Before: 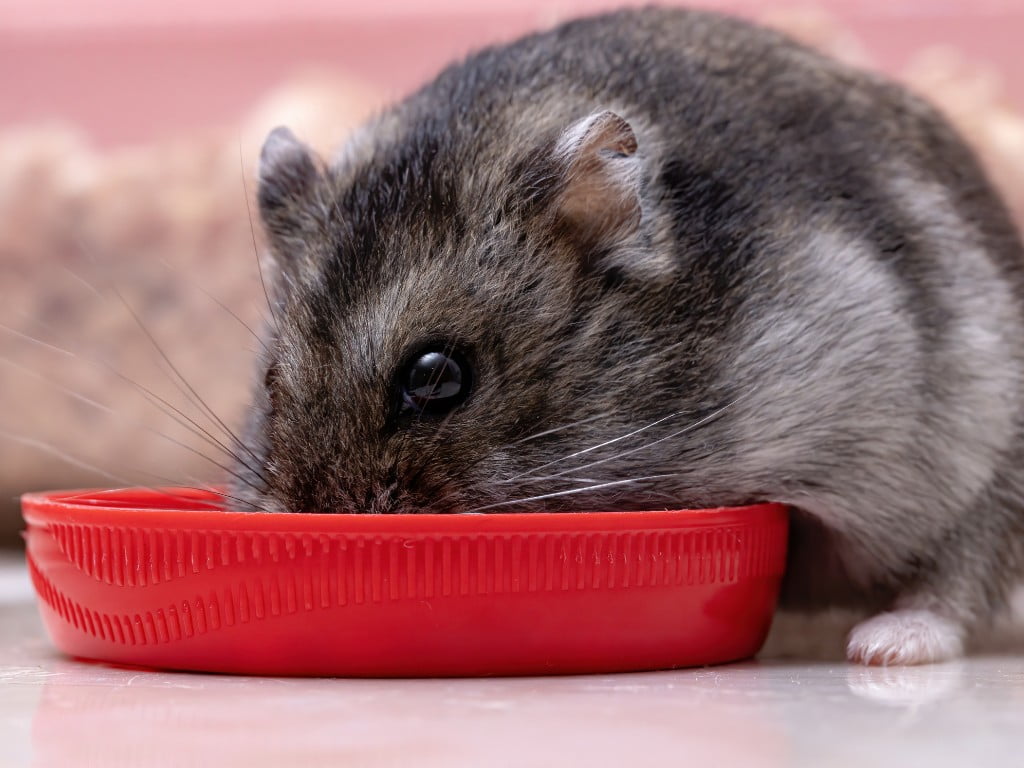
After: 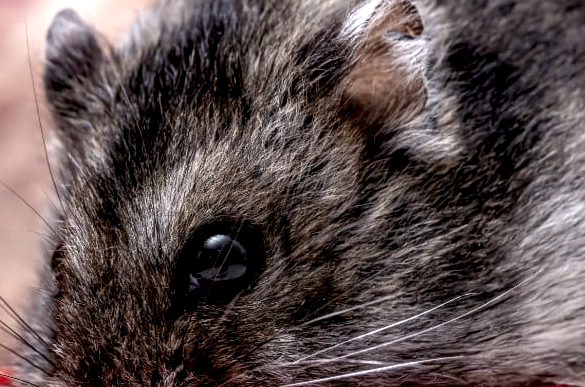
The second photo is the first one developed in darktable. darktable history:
crop: left 20.932%, top 15.471%, right 21.848%, bottom 34.081%
local contrast: highlights 19%, detail 186%
